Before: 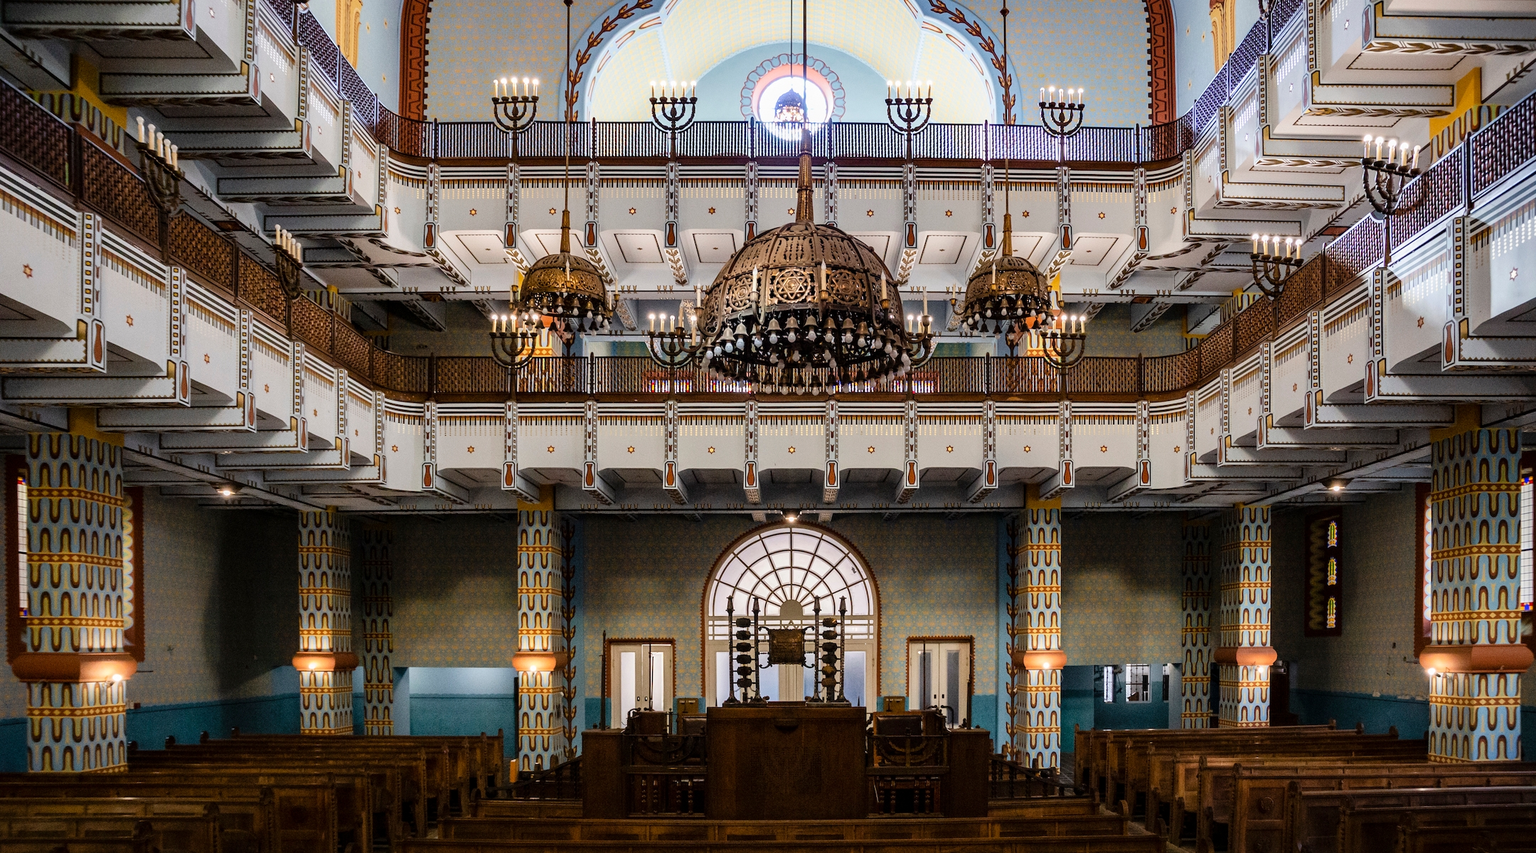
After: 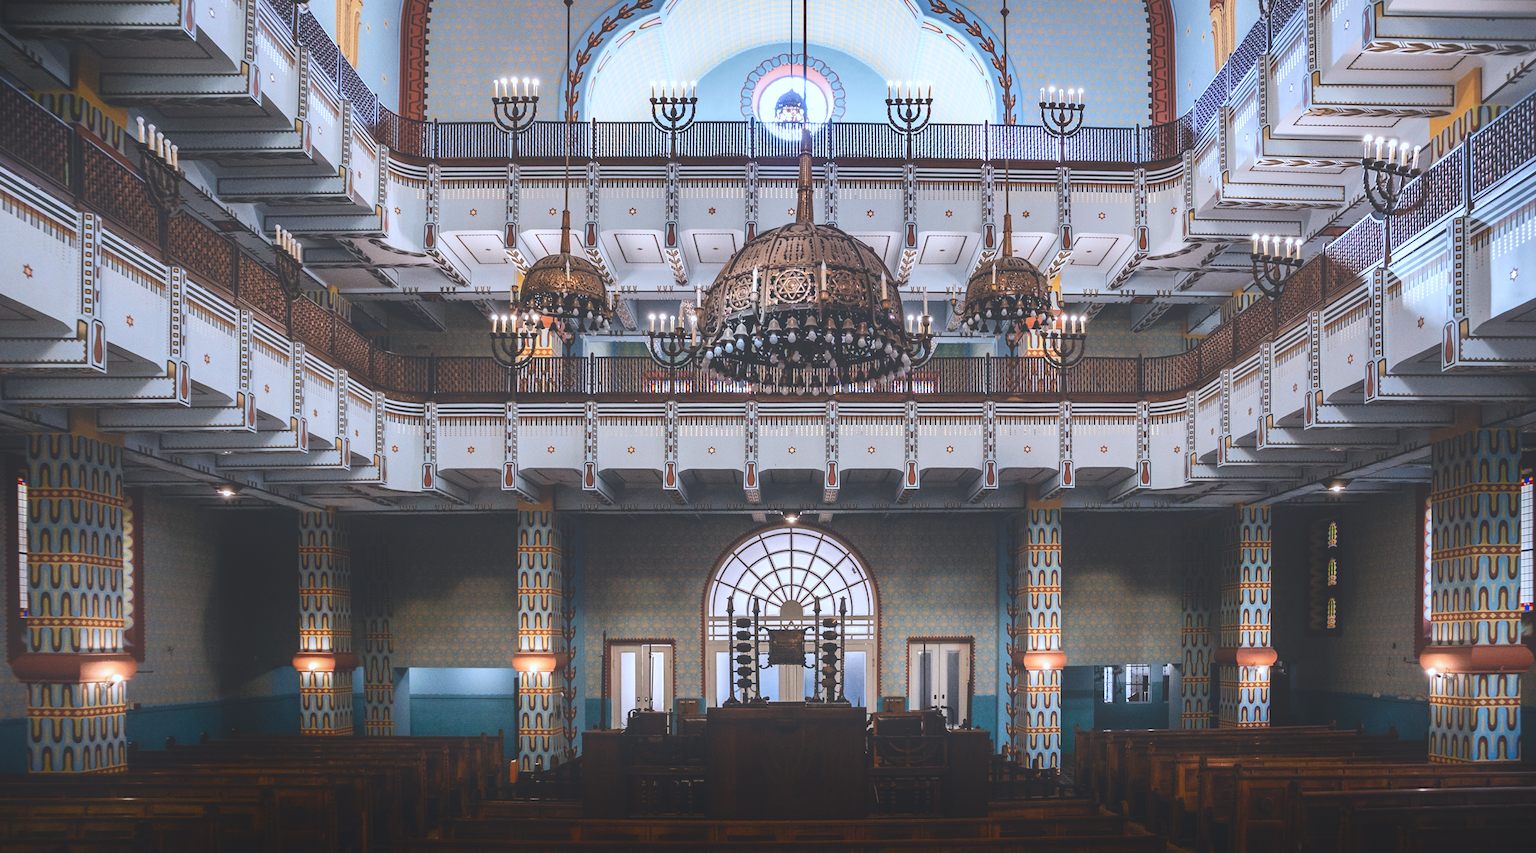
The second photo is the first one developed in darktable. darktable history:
exposure: black level correction -0.041, exposure 0.064 EV, compensate exposure bias true, compensate highlight preservation false
shadows and highlights: shadows -86.25, highlights -35.49, soften with gaussian
color correction: highlights a* -2.02, highlights b* -18.27
tone equalizer: on, module defaults
